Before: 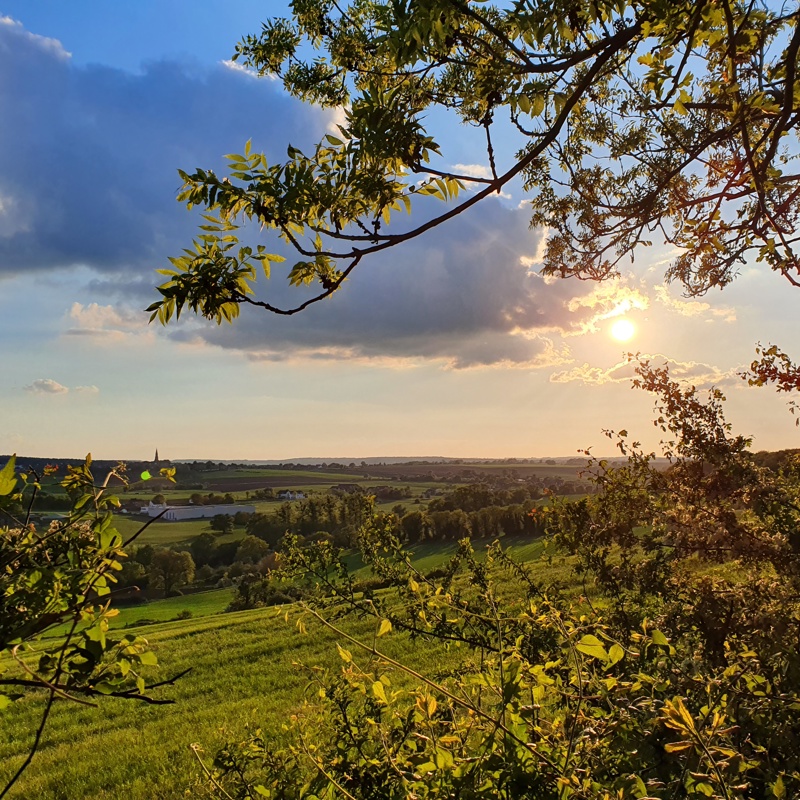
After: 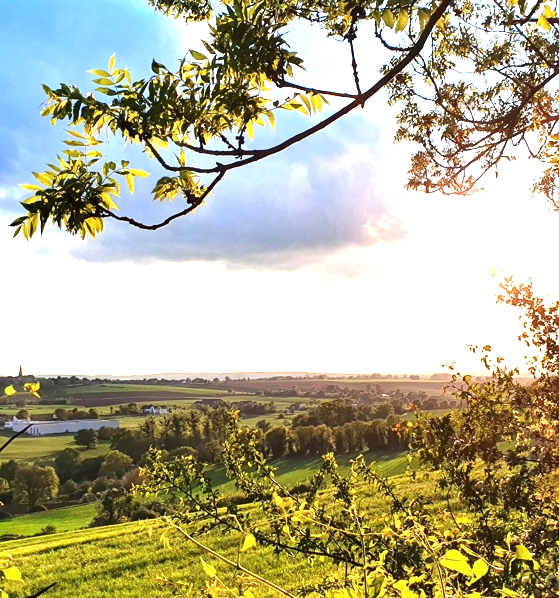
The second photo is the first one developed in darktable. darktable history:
crop and rotate: left 17.046%, top 10.659%, right 12.989%, bottom 14.553%
exposure: black level correction 0, exposure 1.45 EV, compensate exposure bias true, compensate highlight preservation false
white balance: red 0.98, blue 1.034
tone equalizer: -8 EV -0.417 EV, -7 EV -0.389 EV, -6 EV -0.333 EV, -5 EV -0.222 EV, -3 EV 0.222 EV, -2 EV 0.333 EV, -1 EV 0.389 EV, +0 EV 0.417 EV, edges refinement/feathering 500, mask exposure compensation -1.57 EV, preserve details no
